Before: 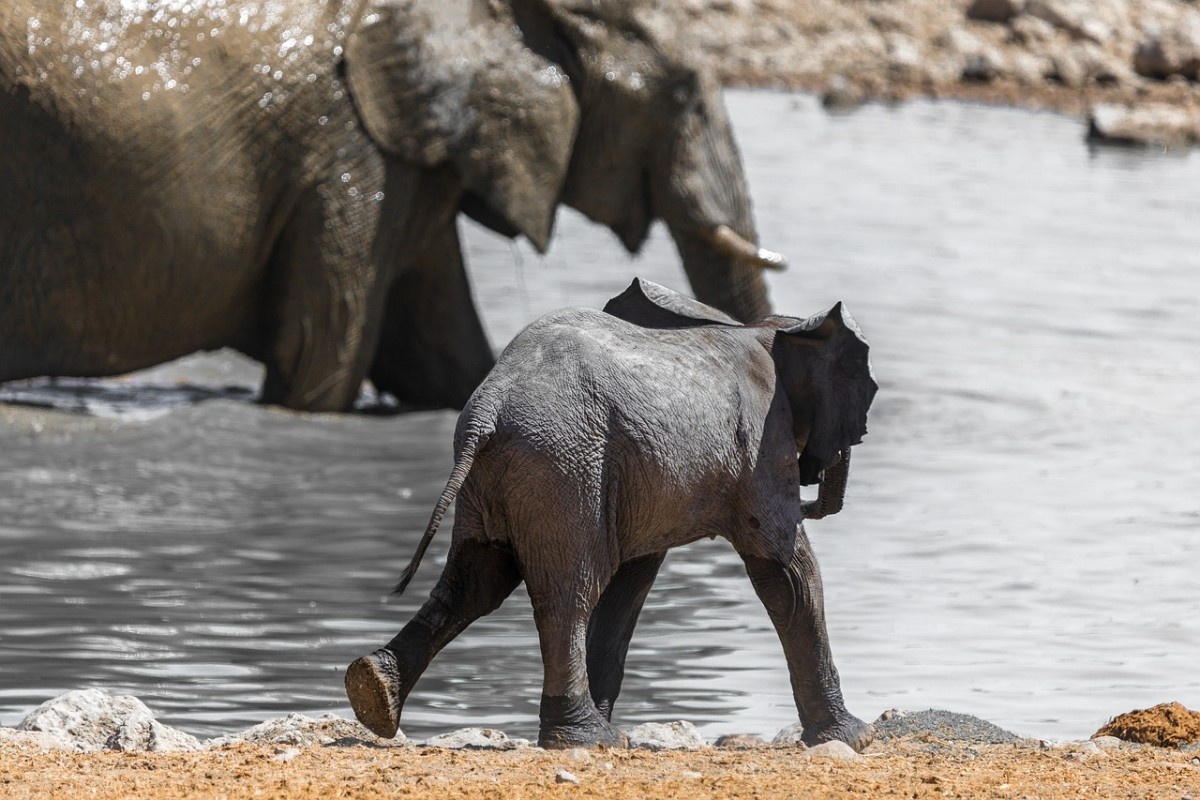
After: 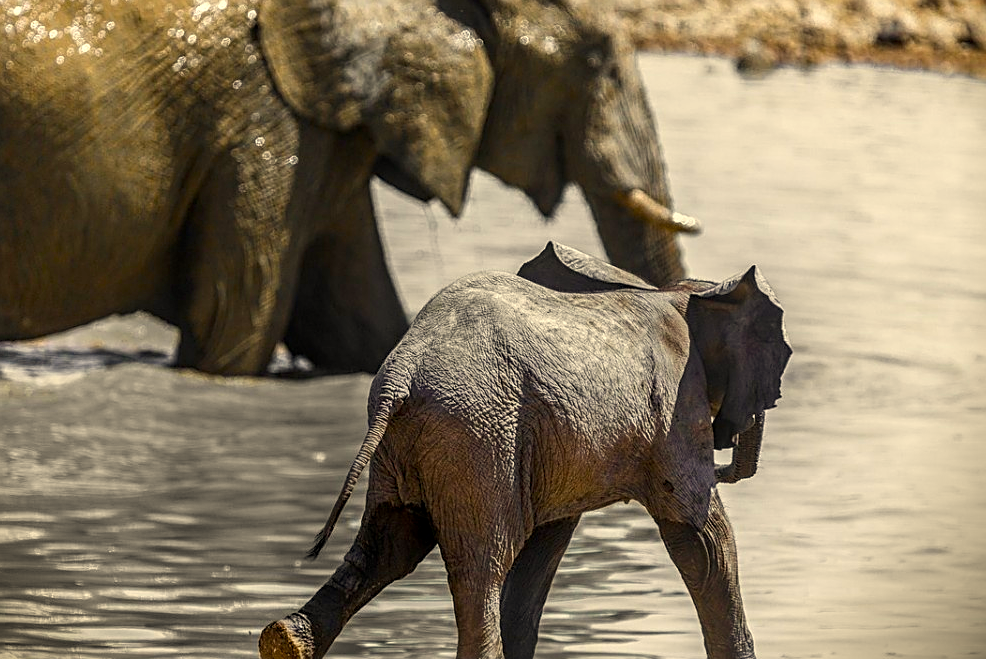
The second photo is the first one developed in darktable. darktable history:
color balance rgb: perceptual saturation grading › global saturation 36.286%, perceptual saturation grading › shadows 34.621%
crop and rotate: left 7.168%, top 4.524%, right 10.619%, bottom 13.014%
sharpen: on, module defaults
contrast brightness saturation: contrast 0.101, brightness 0.019, saturation 0.025
color correction: highlights a* 2.48, highlights b* 22.87
local contrast: on, module defaults
vignetting: fall-off start 100.8%, brightness -0.999, saturation 0.492, center (-0.063, -0.311), unbound false
